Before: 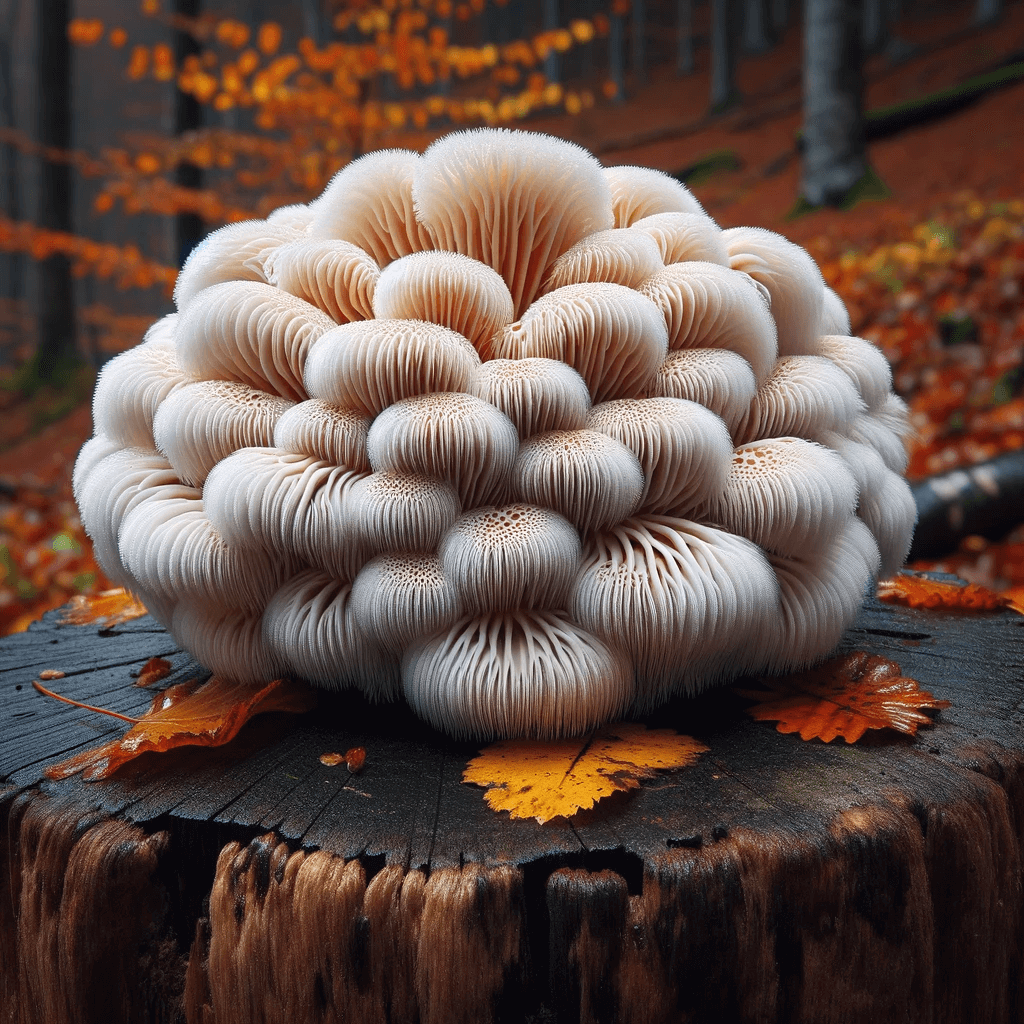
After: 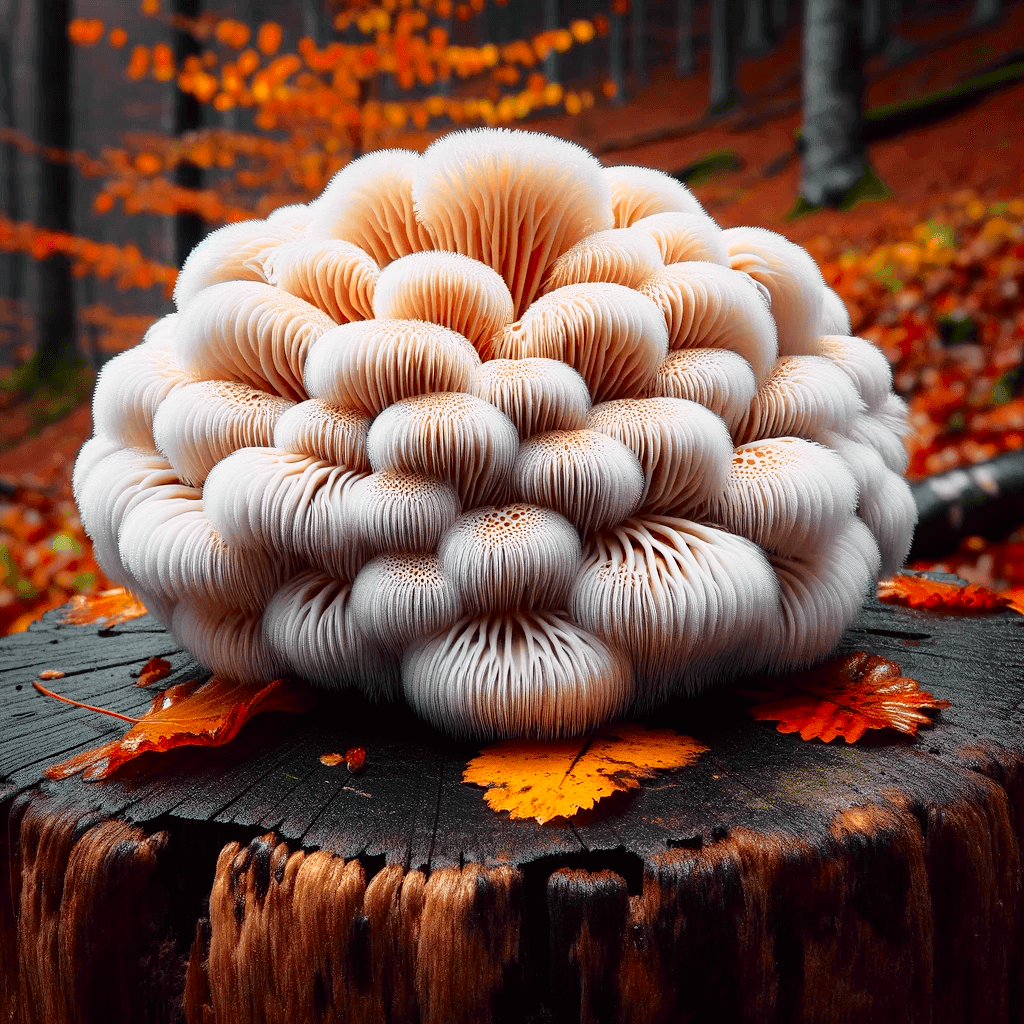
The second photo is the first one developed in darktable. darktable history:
tone curve: curves: ch0 [(0, 0) (0.062, 0.023) (0.168, 0.142) (0.359, 0.44) (0.469, 0.544) (0.634, 0.722) (0.839, 0.909) (0.998, 0.978)]; ch1 [(0, 0) (0.437, 0.453) (0.472, 0.47) (0.502, 0.504) (0.527, 0.546) (0.568, 0.619) (0.608, 0.665) (0.669, 0.748) (0.859, 0.899) (1, 1)]; ch2 [(0, 0) (0.33, 0.301) (0.421, 0.443) (0.473, 0.498) (0.509, 0.5) (0.535, 0.564) (0.575, 0.625) (0.608, 0.676) (1, 1)], color space Lab, independent channels, preserve colors none
